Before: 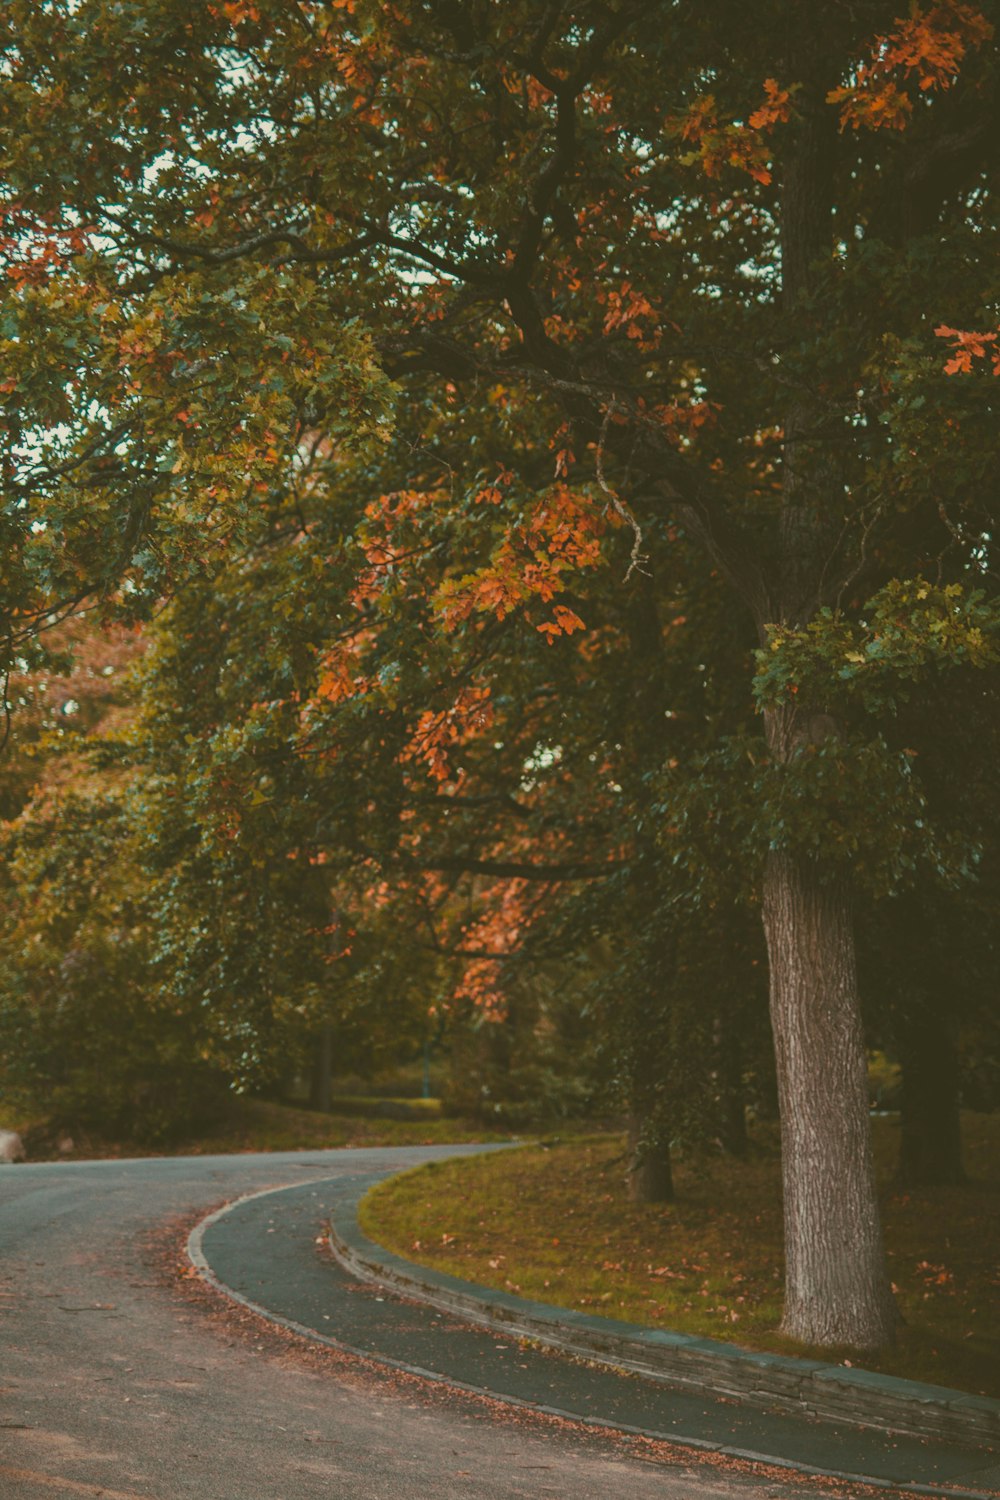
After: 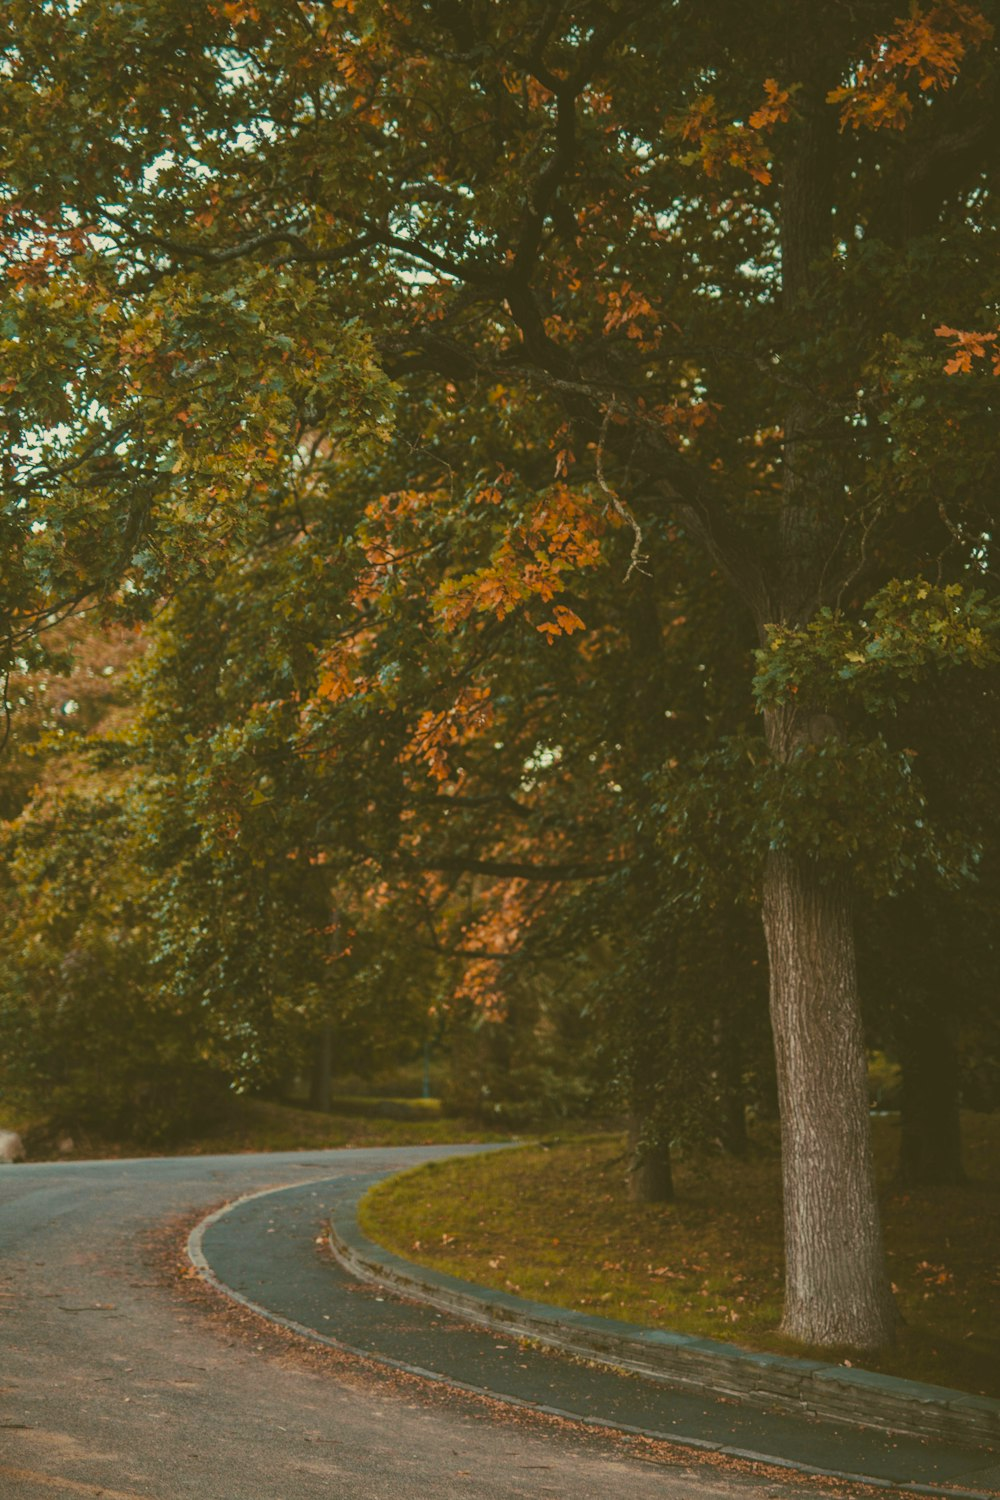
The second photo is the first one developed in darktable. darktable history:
color contrast: green-magenta contrast 0.8, blue-yellow contrast 1.1, unbound 0
velvia: on, module defaults
